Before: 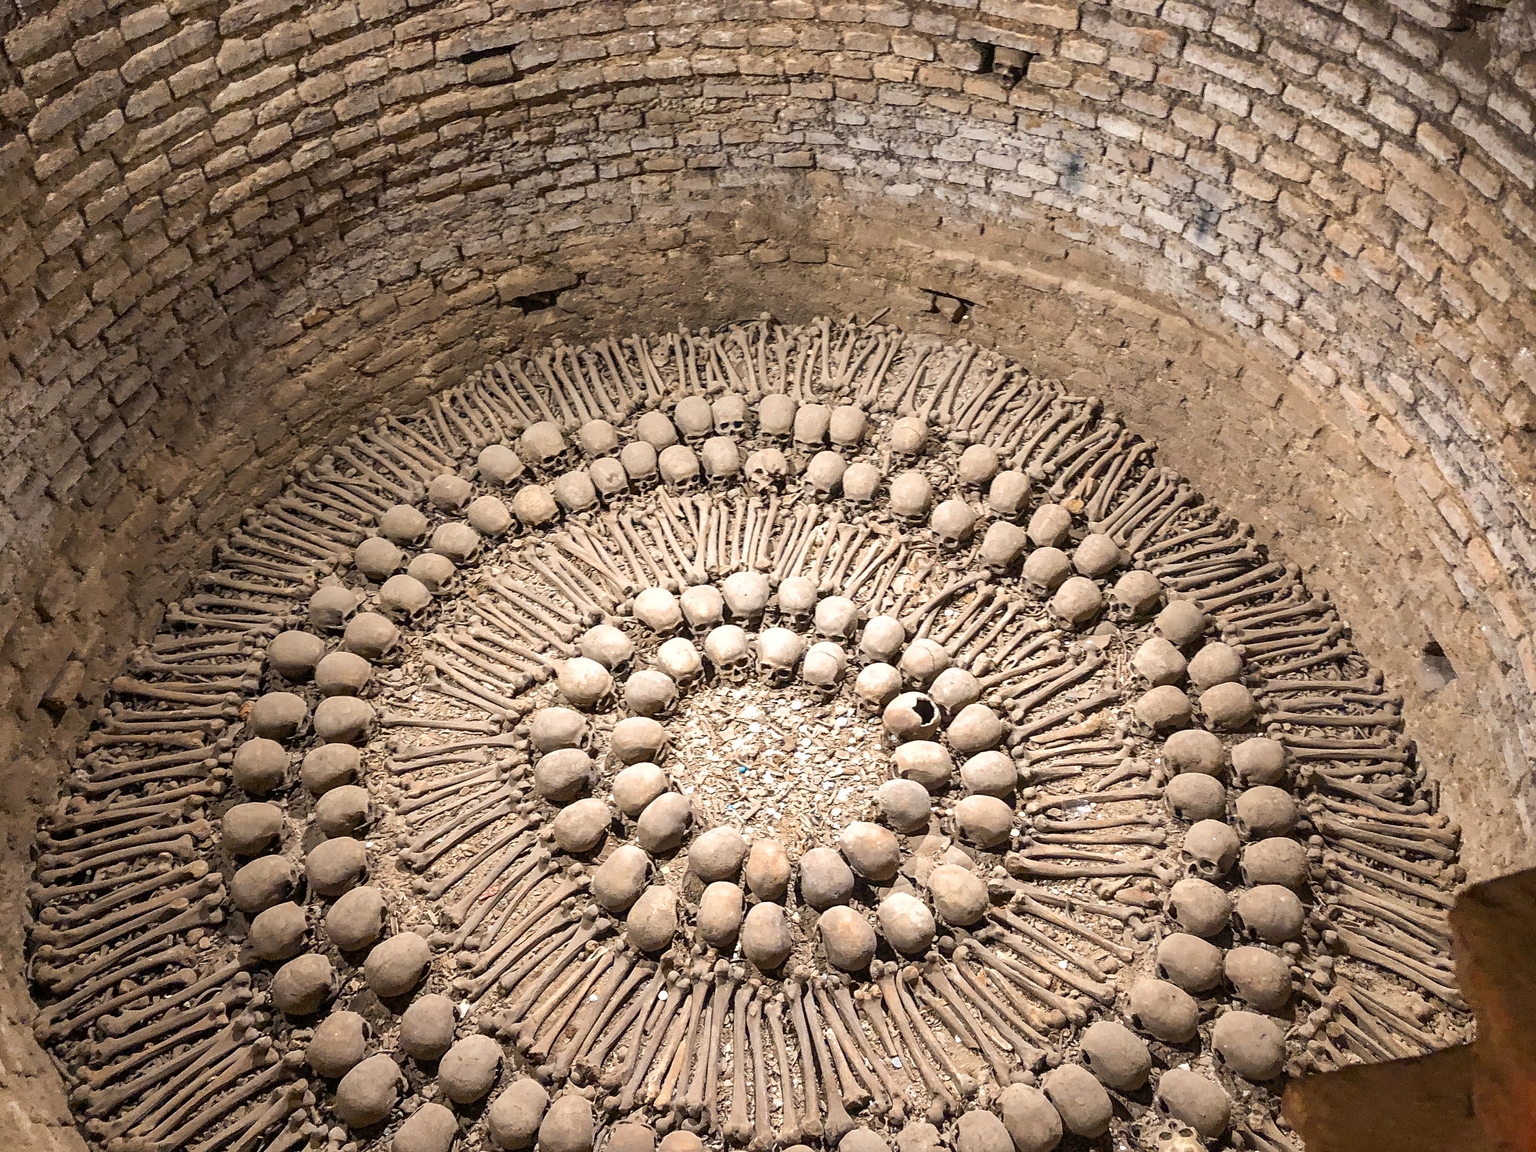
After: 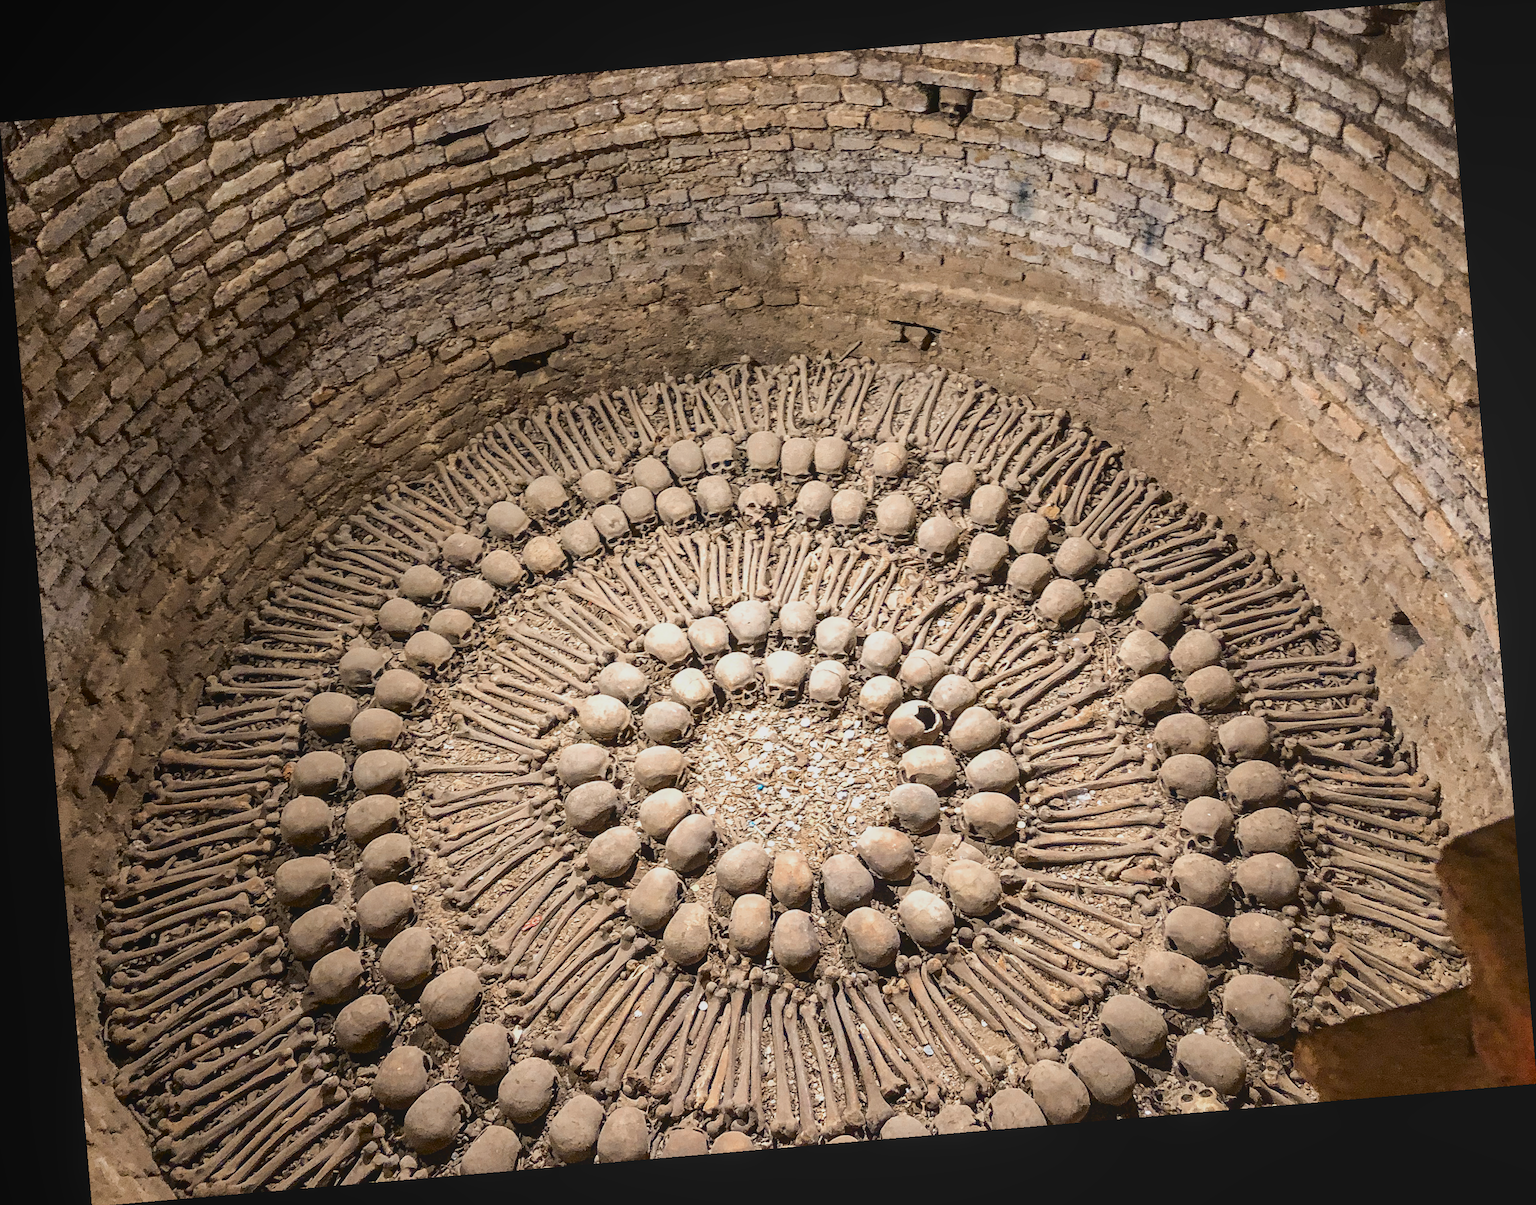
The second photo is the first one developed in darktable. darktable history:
local contrast: highlights 48%, shadows 0%, detail 100%
rotate and perspective: rotation -4.86°, automatic cropping off
fill light: exposure -2 EV, width 8.6
